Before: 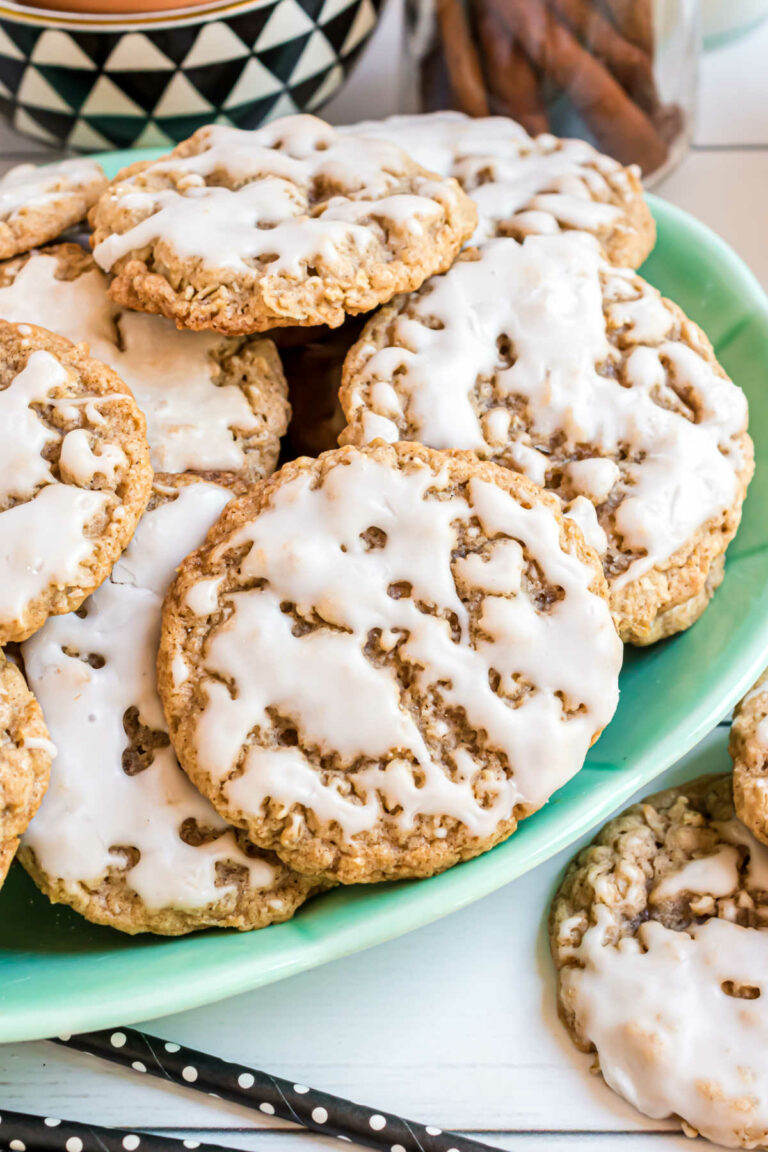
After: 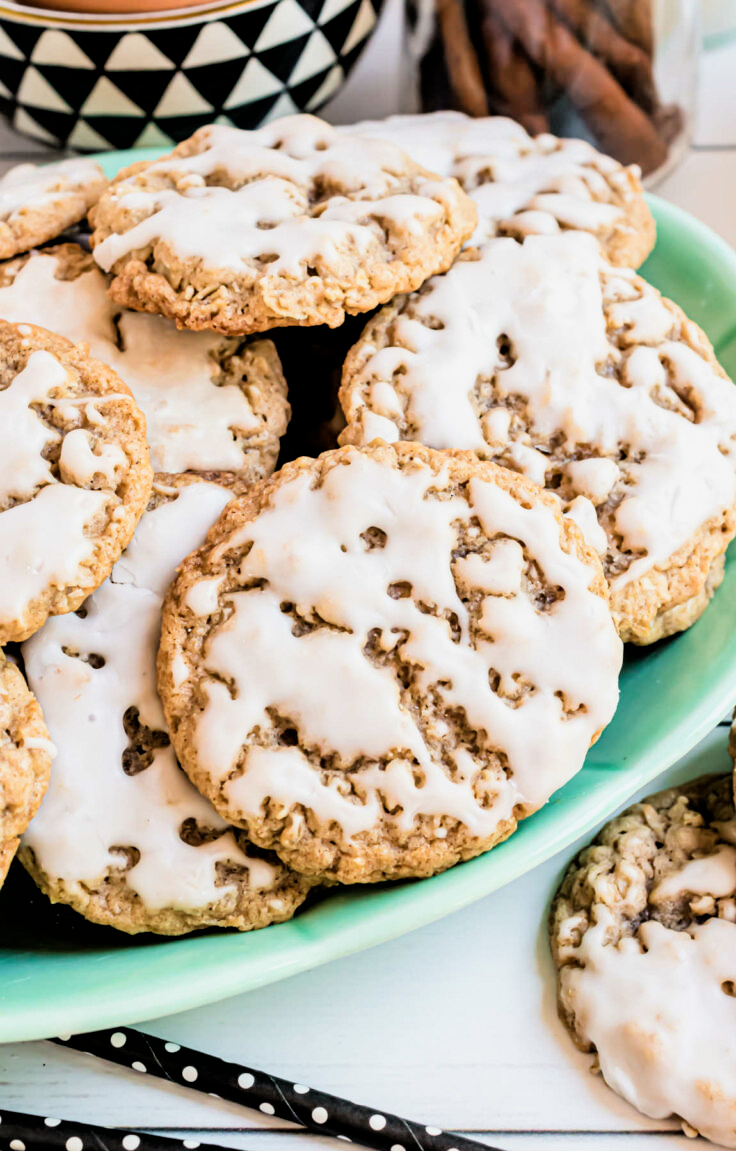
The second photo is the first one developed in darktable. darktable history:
crop: right 4.126%, bottom 0.031%
filmic rgb: black relative exposure -4 EV, white relative exposure 3 EV, hardness 3.02, contrast 1.4
